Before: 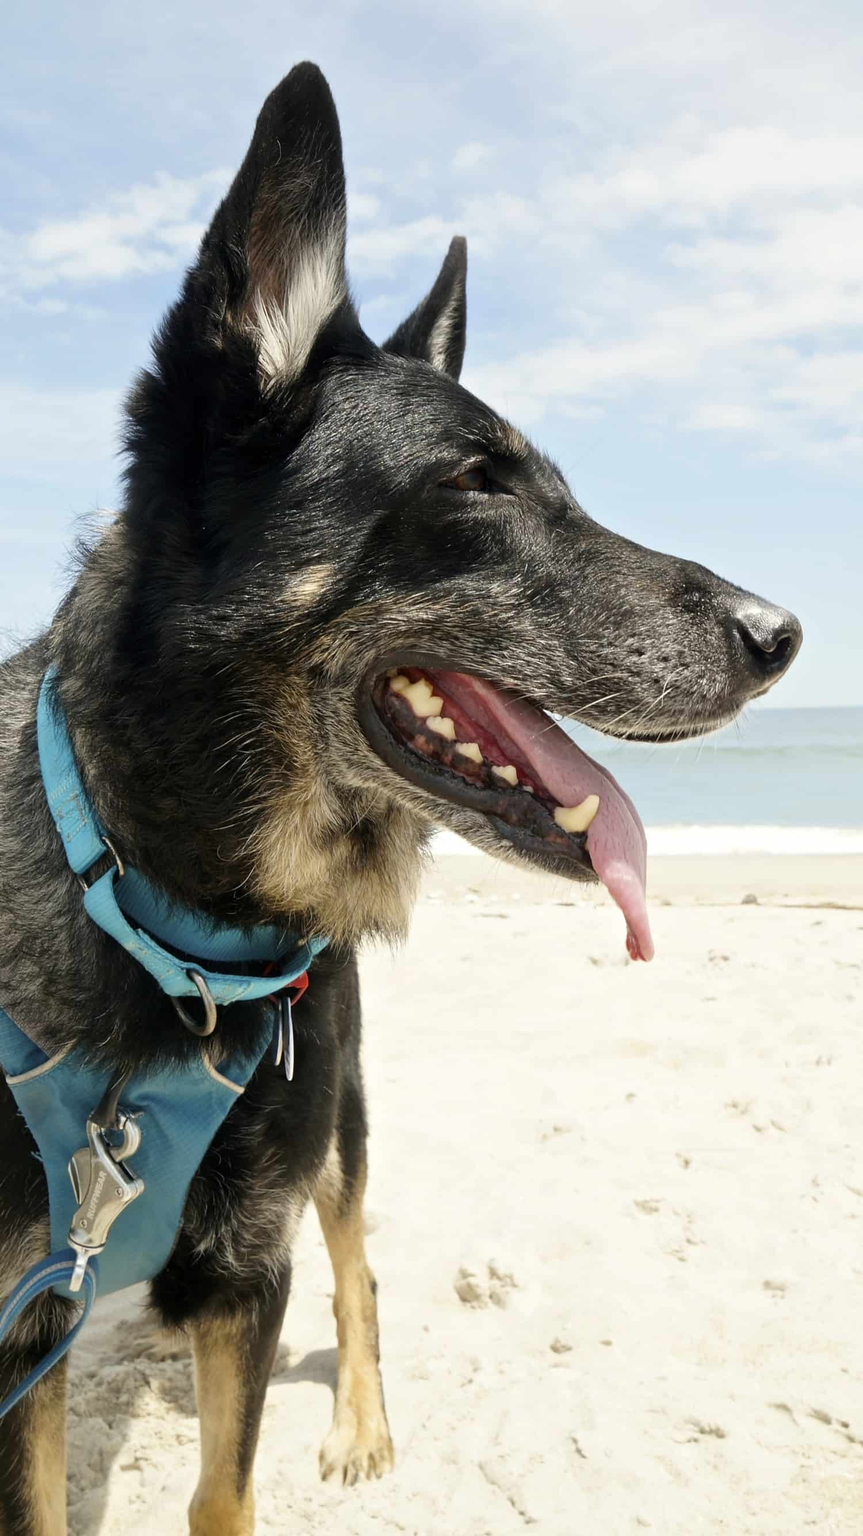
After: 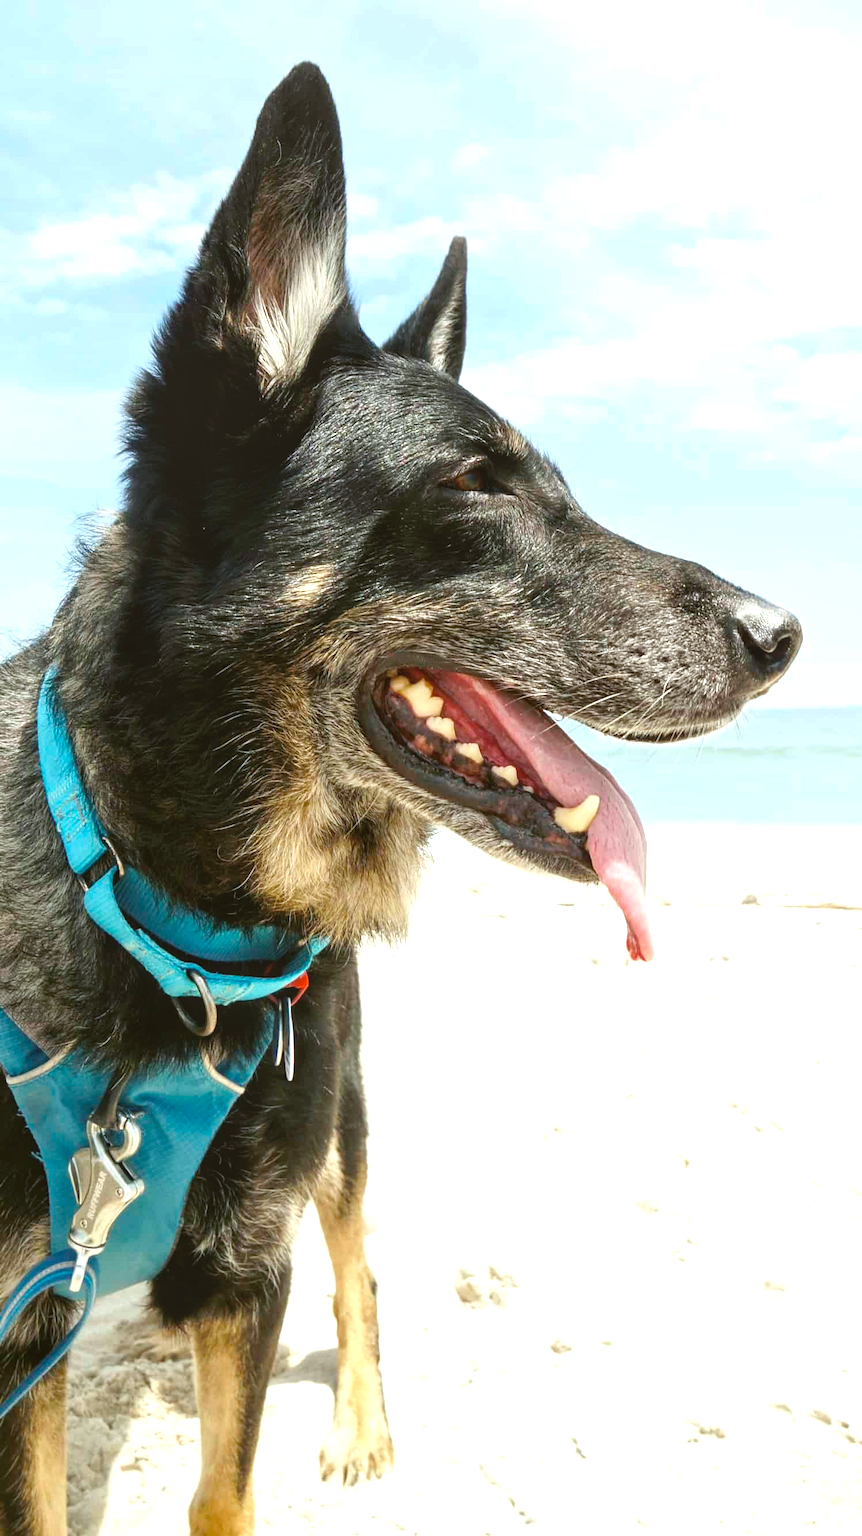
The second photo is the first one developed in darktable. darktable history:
color balance rgb: shadows fall-off 101%, linear chroma grading › mid-tones 7.63%, perceptual saturation grading › mid-tones 11.68%, mask middle-gray fulcrum 22.45%, global vibrance 10.11%, saturation formula JzAzBz (2021)
exposure: black level correction 0, exposure 0.7 EV, compensate exposure bias true, compensate highlight preservation false
local contrast: detail 115%
color balance: lift [1.004, 1.002, 1.002, 0.998], gamma [1, 1.007, 1.002, 0.993], gain [1, 0.977, 1.013, 1.023], contrast -3.64%
